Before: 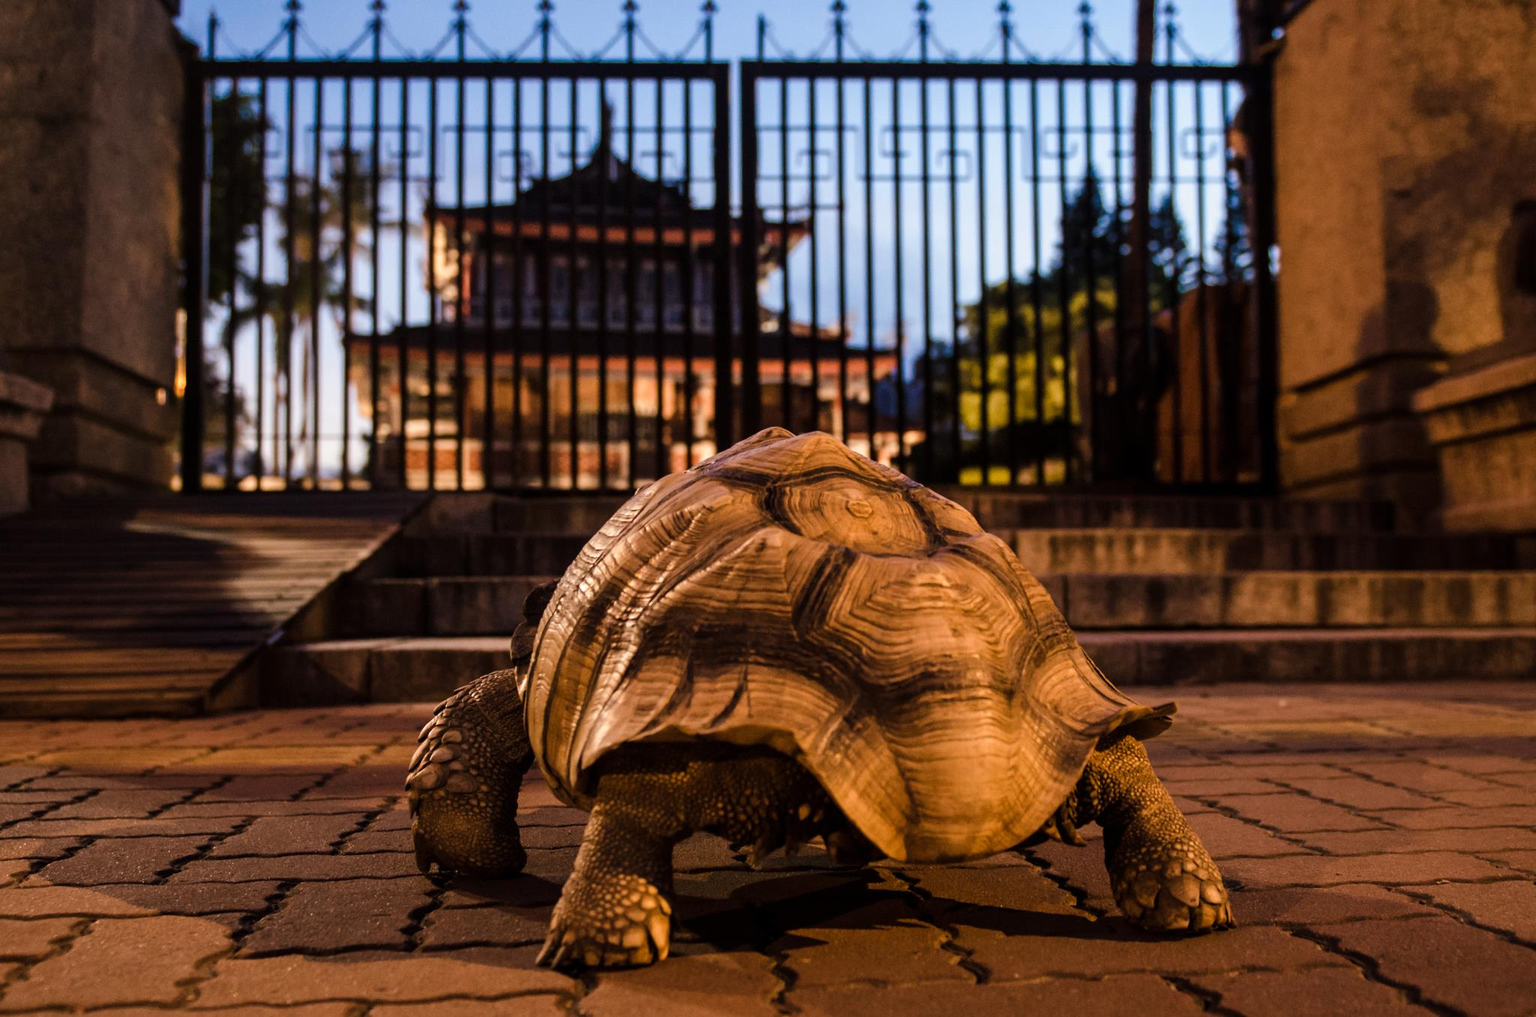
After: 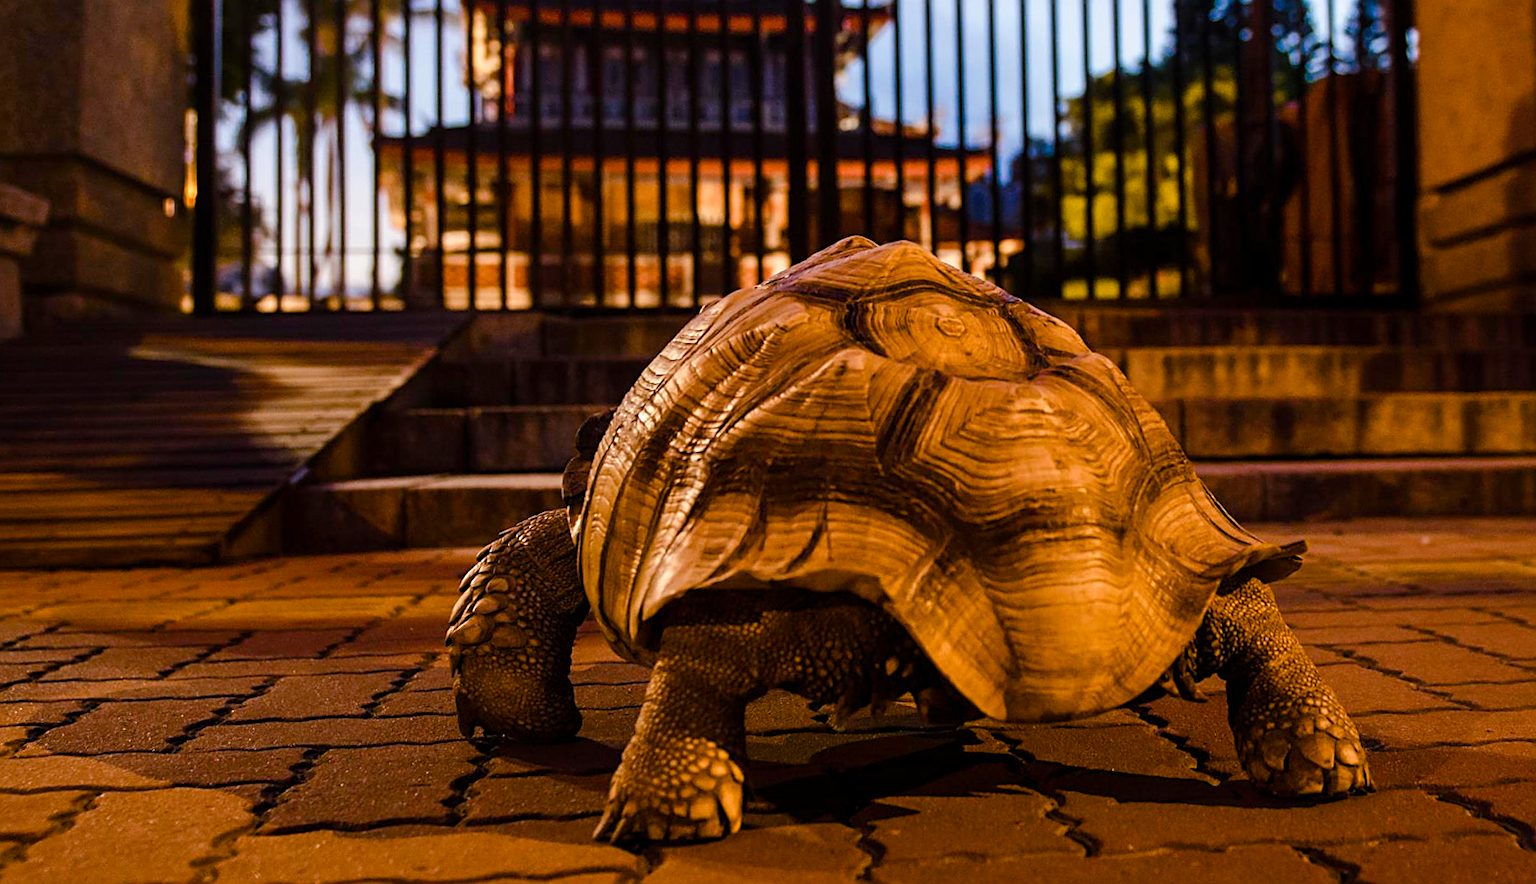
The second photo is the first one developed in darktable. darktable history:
sharpen: on, module defaults
crop: top 20.916%, right 9.437%, bottom 0.316%
color balance rgb: perceptual saturation grading › global saturation 35%, perceptual saturation grading › highlights -30%, perceptual saturation grading › shadows 35%, perceptual brilliance grading › global brilliance 3%, perceptual brilliance grading › highlights -3%, perceptual brilliance grading › shadows 3%
rotate and perspective: rotation -0.45°, automatic cropping original format, crop left 0.008, crop right 0.992, crop top 0.012, crop bottom 0.988
